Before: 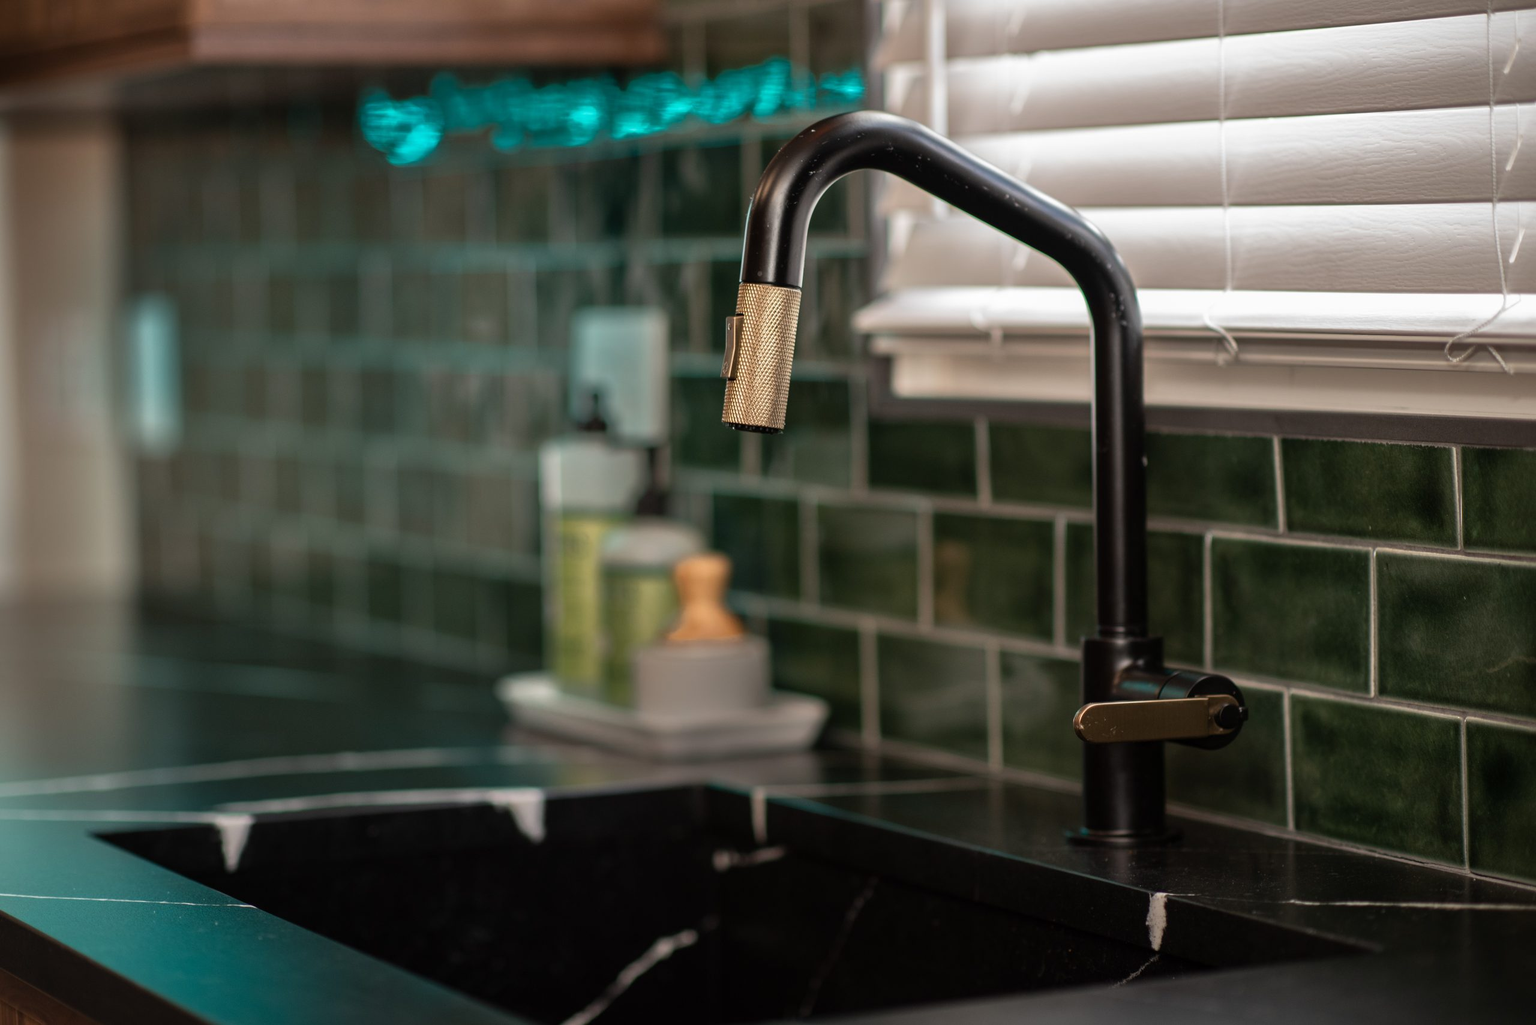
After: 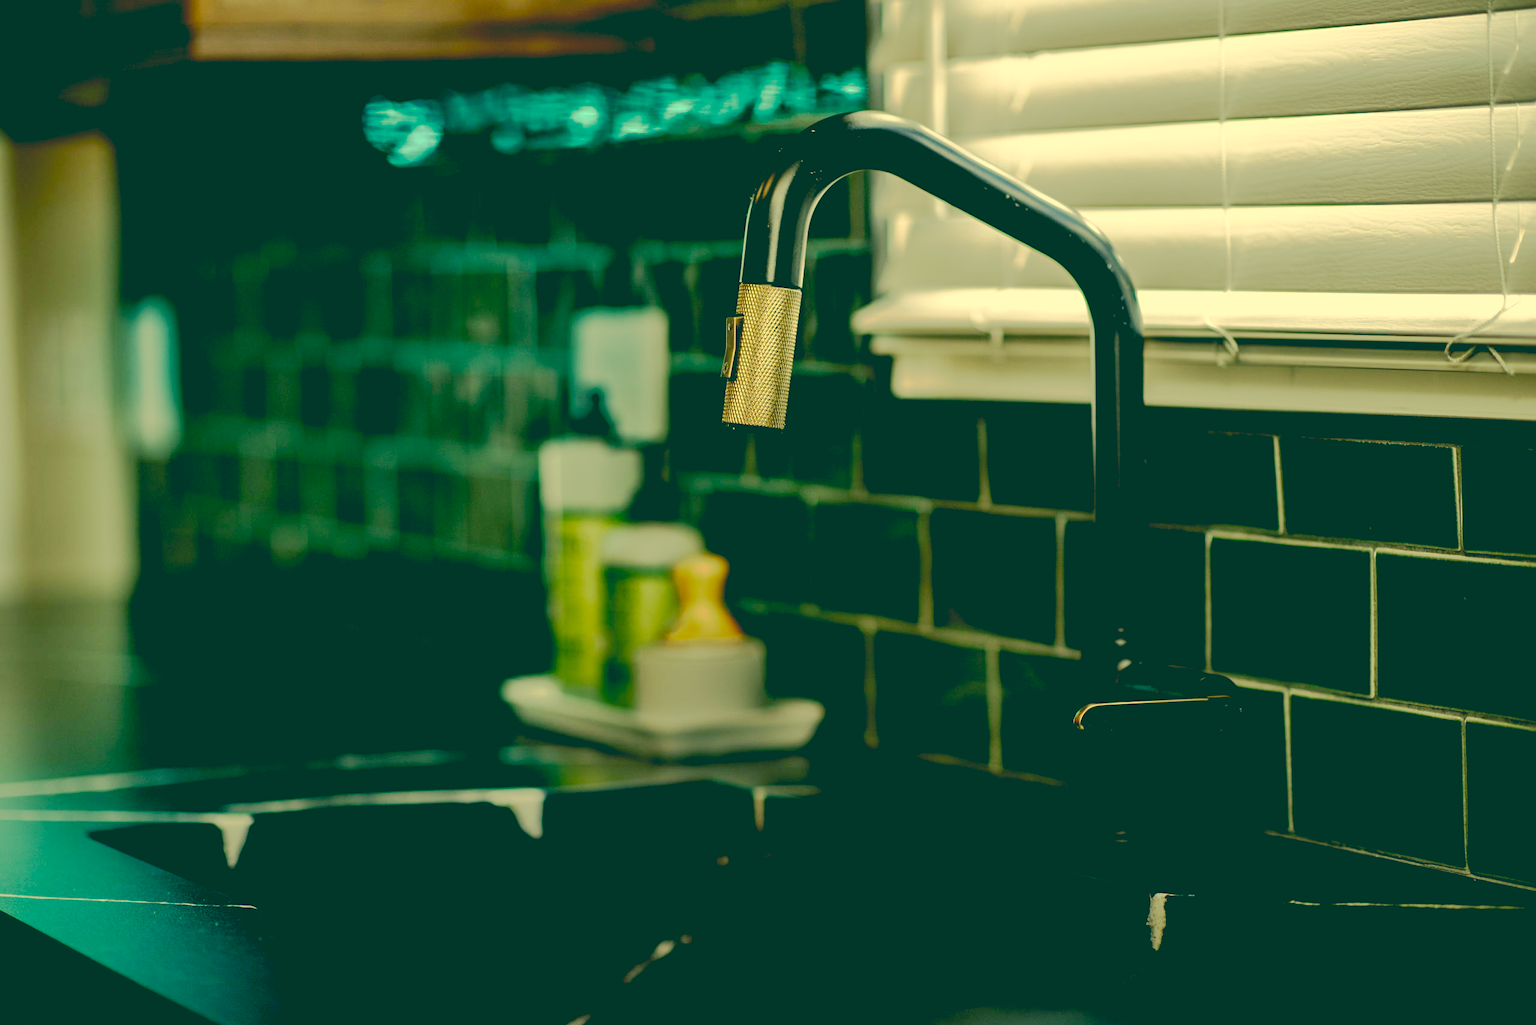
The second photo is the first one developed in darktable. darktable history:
base curve: curves: ch0 [(0.065, 0.026) (0.236, 0.358) (0.53, 0.546) (0.777, 0.841) (0.924, 0.992)], preserve colors none
color correction: highlights a* 2.16, highlights b* 33.99, shadows a* -36.42, shadows b* -5.47
